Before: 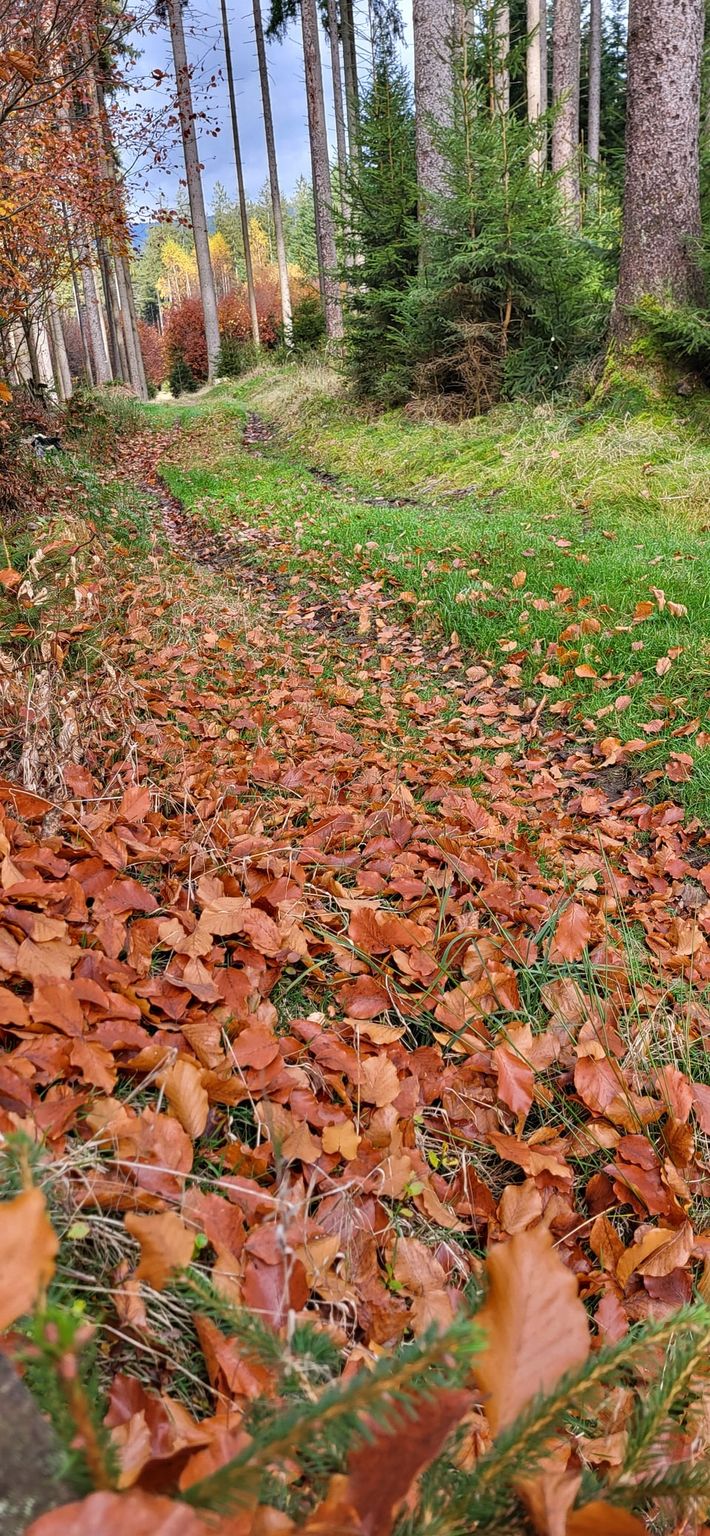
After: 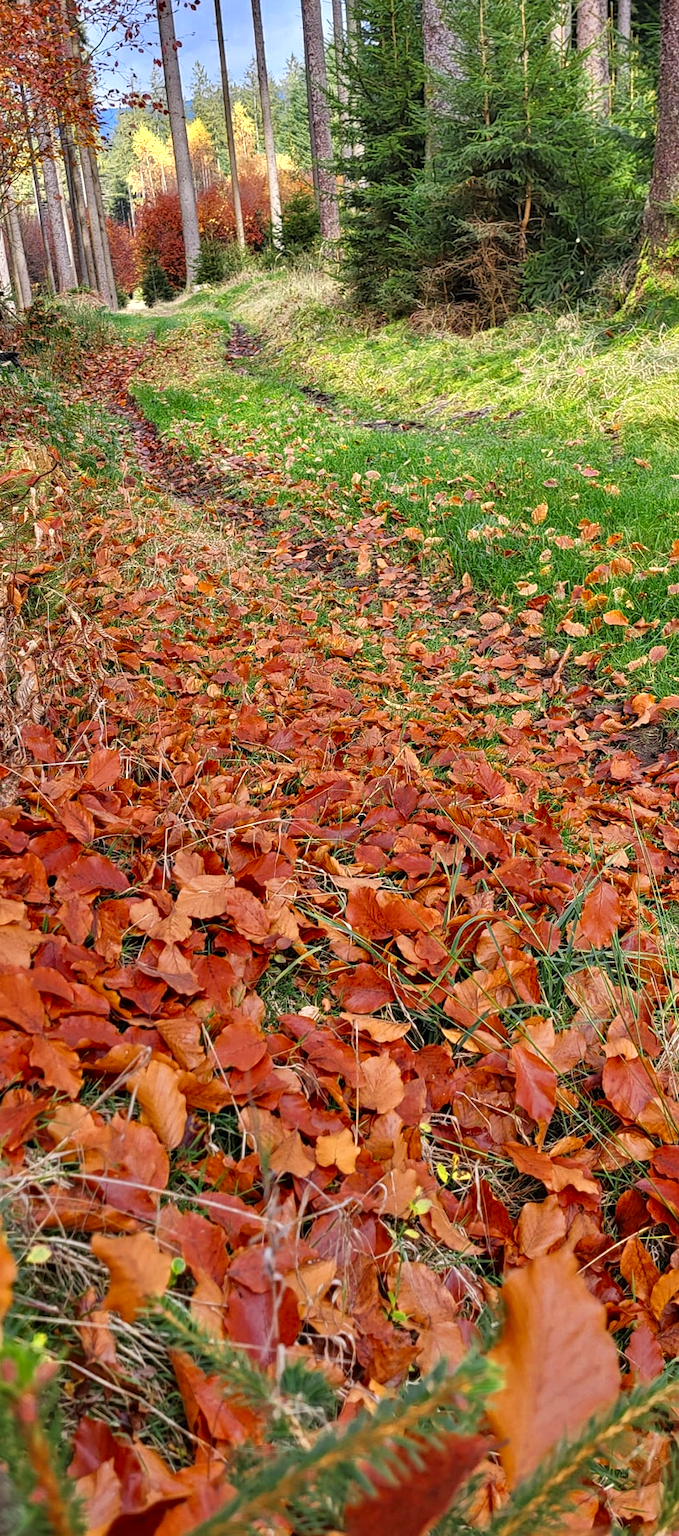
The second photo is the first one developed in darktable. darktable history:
crop: left 6.282%, top 8.349%, right 9.544%, bottom 3.689%
exposure: compensate exposure bias true, compensate highlight preservation false
color zones: curves: ch0 [(0.004, 0.305) (0.261, 0.623) (0.389, 0.399) (0.708, 0.571) (0.947, 0.34)]; ch1 [(0.025, 0.645) (0.229, 0.584) (0.326, 0.551) (0.484, 0.262) (0.757, 0.643)]
